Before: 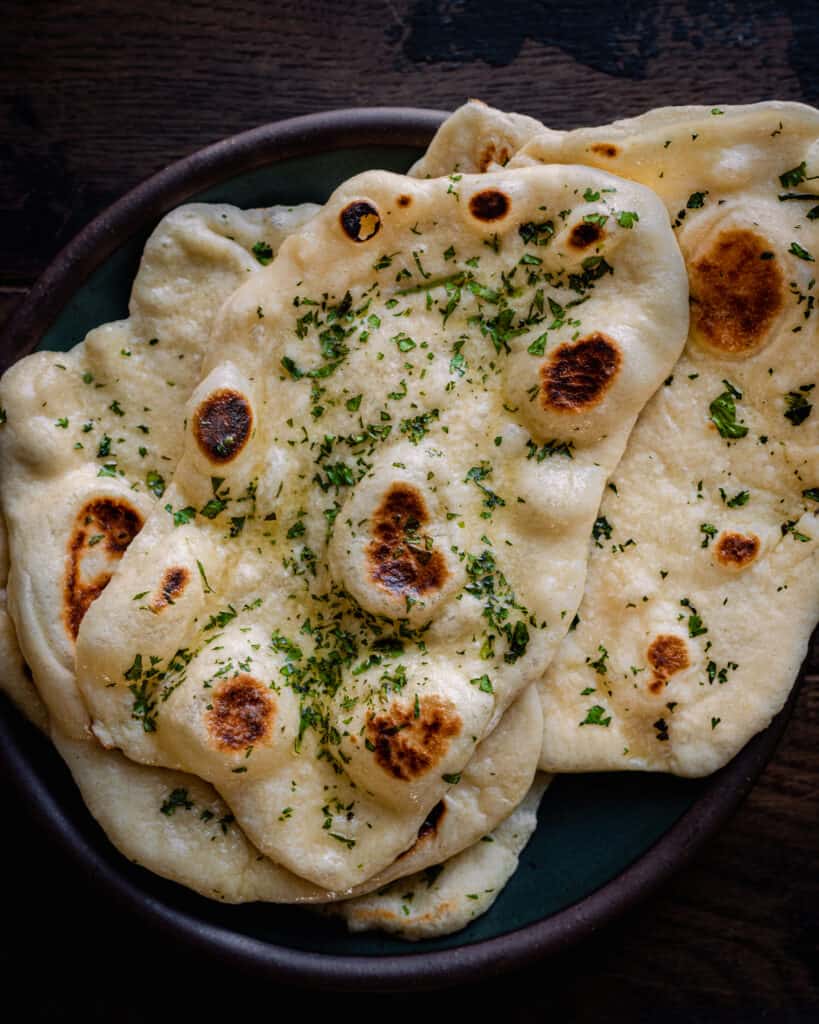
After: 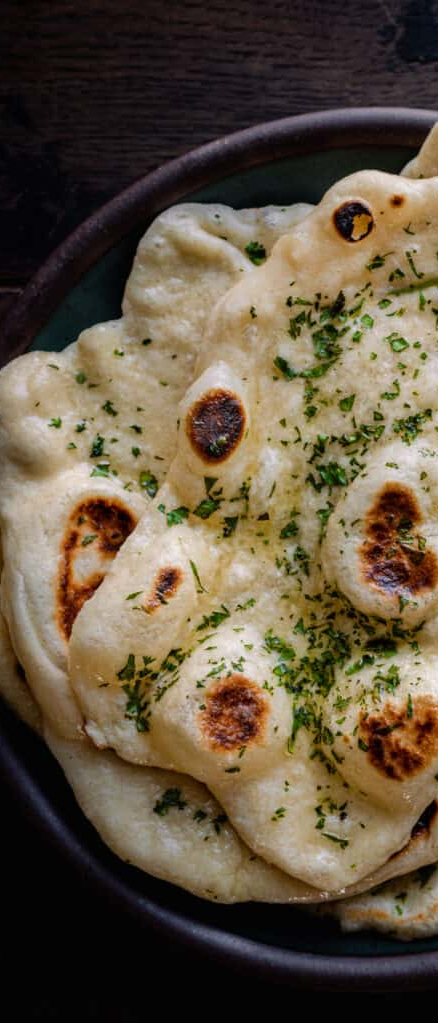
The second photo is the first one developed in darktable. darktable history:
crop: left 0.949%, right 45.566%, bottom 0.089%
